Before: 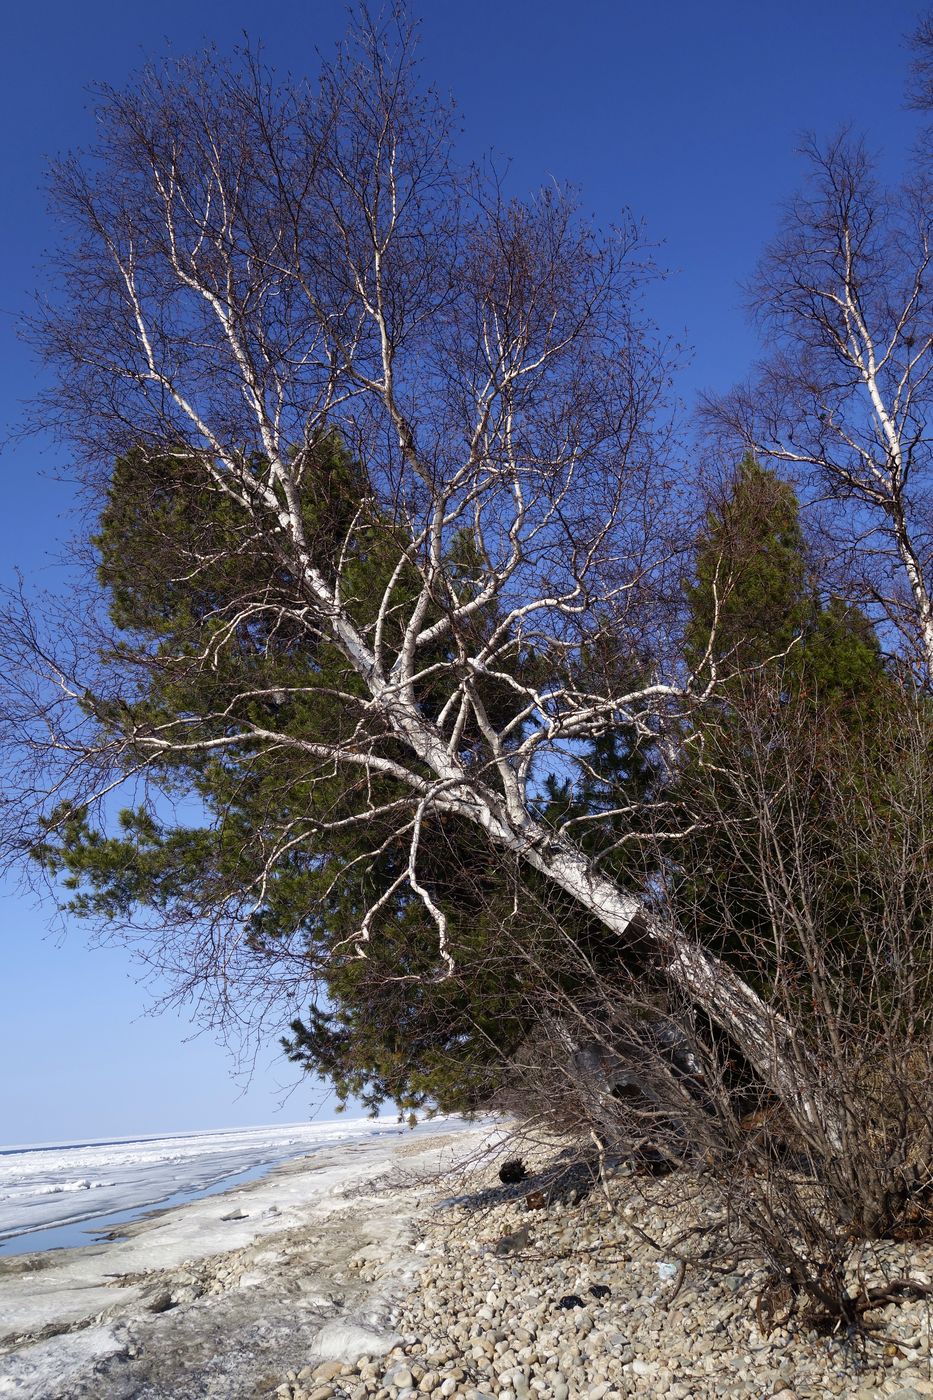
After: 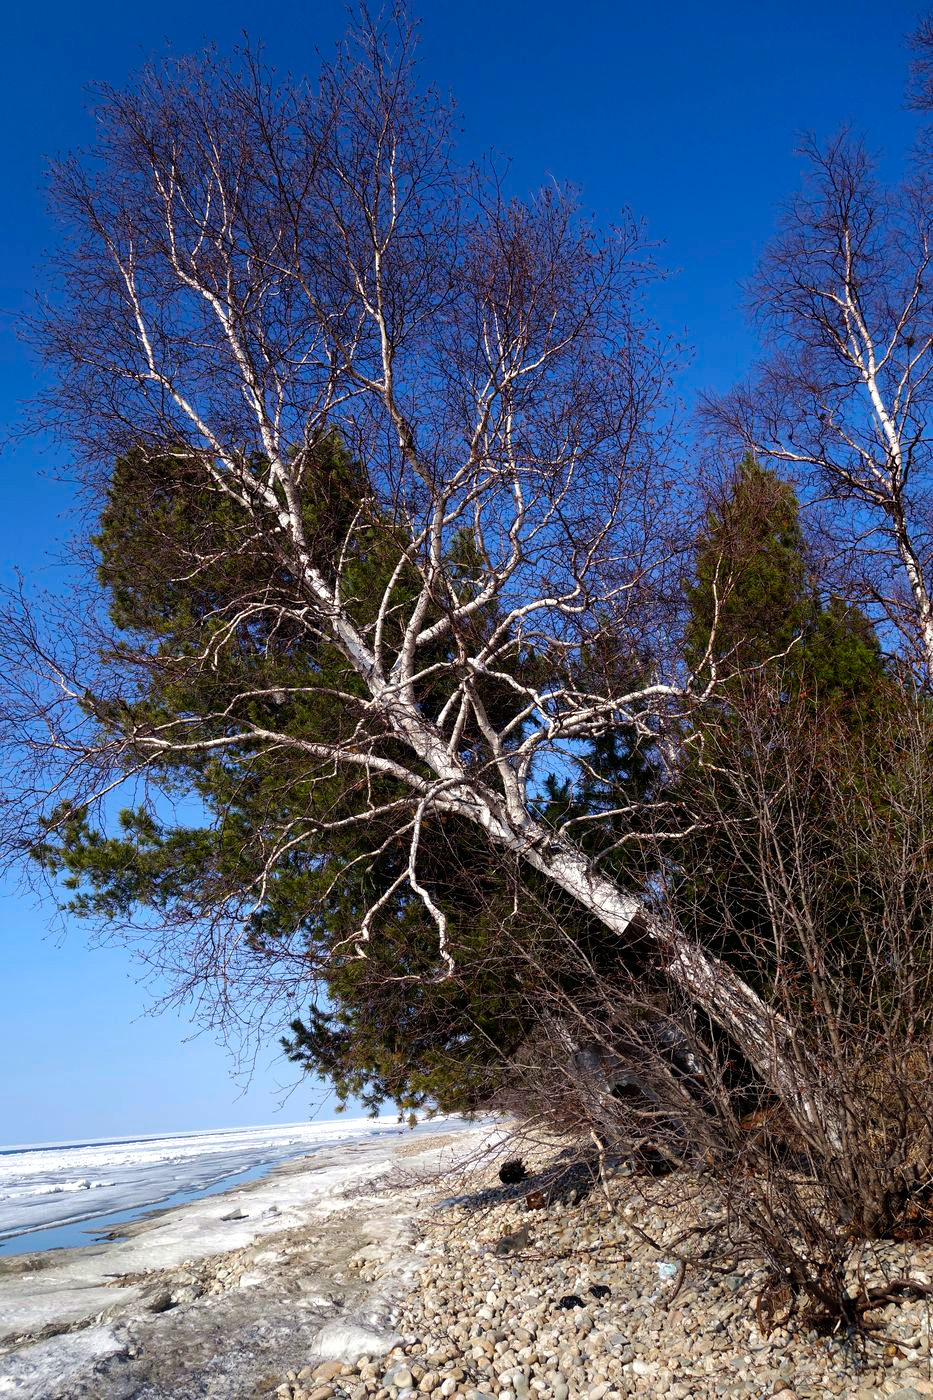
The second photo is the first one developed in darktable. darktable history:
color balance: contrast 10%
shadows and highlights: shadows 10, white point adjustment 1, highlights -40
